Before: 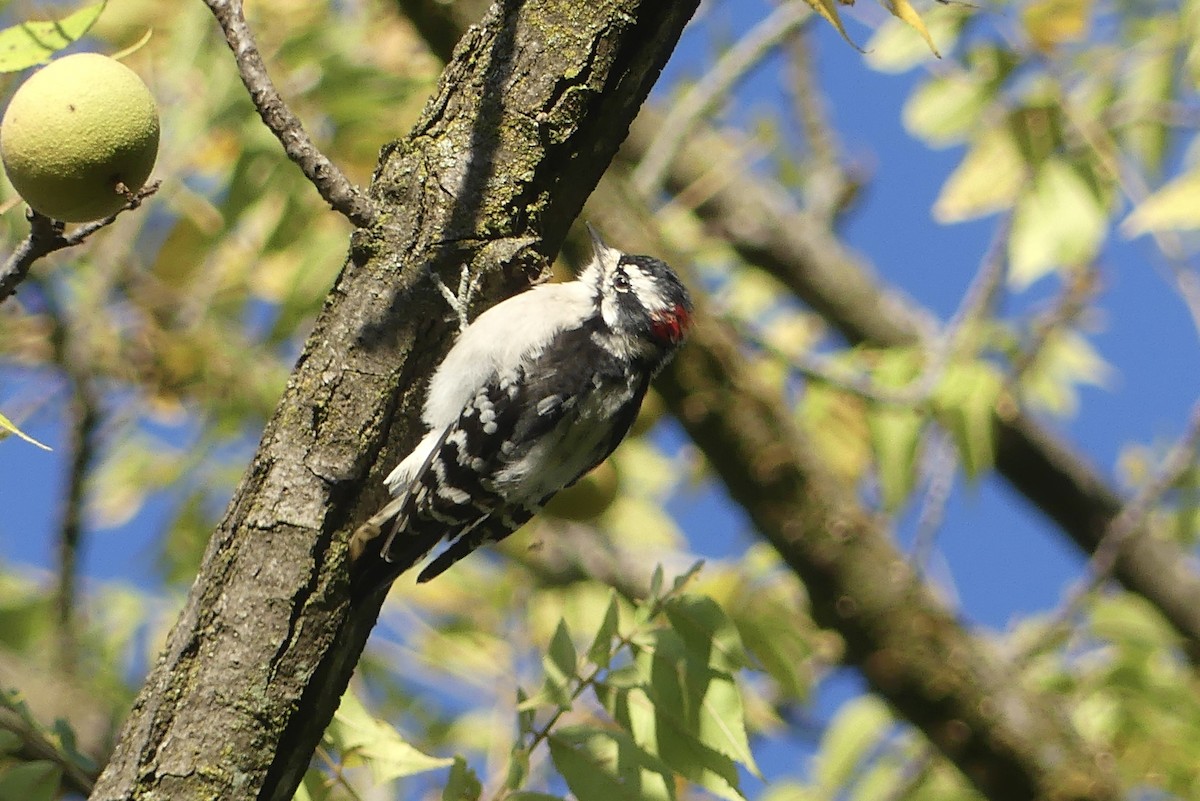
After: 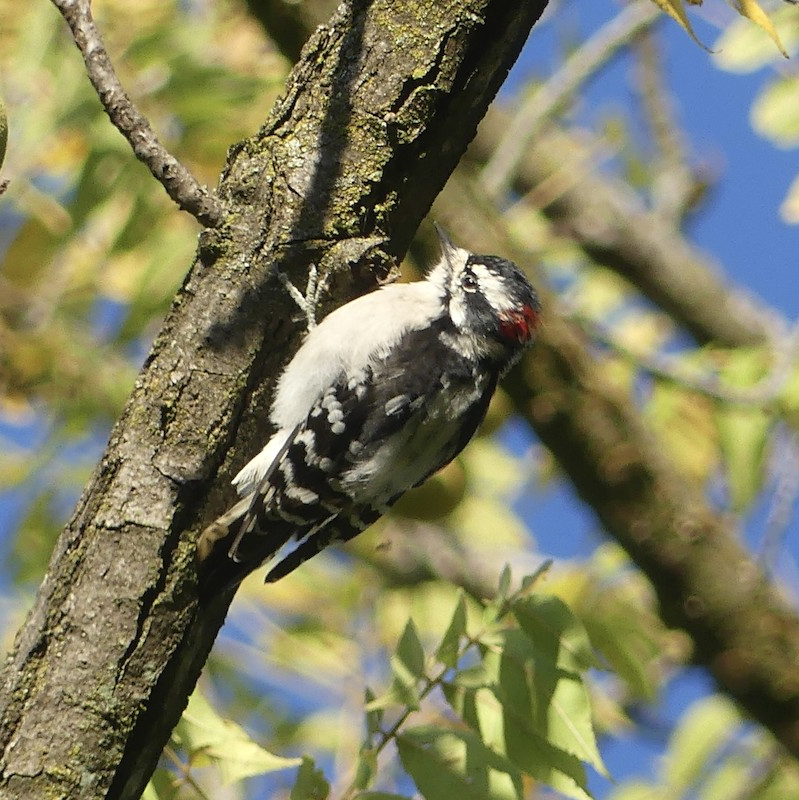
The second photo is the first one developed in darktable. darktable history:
crop and rotate: left 12.673%, right 20.66%
